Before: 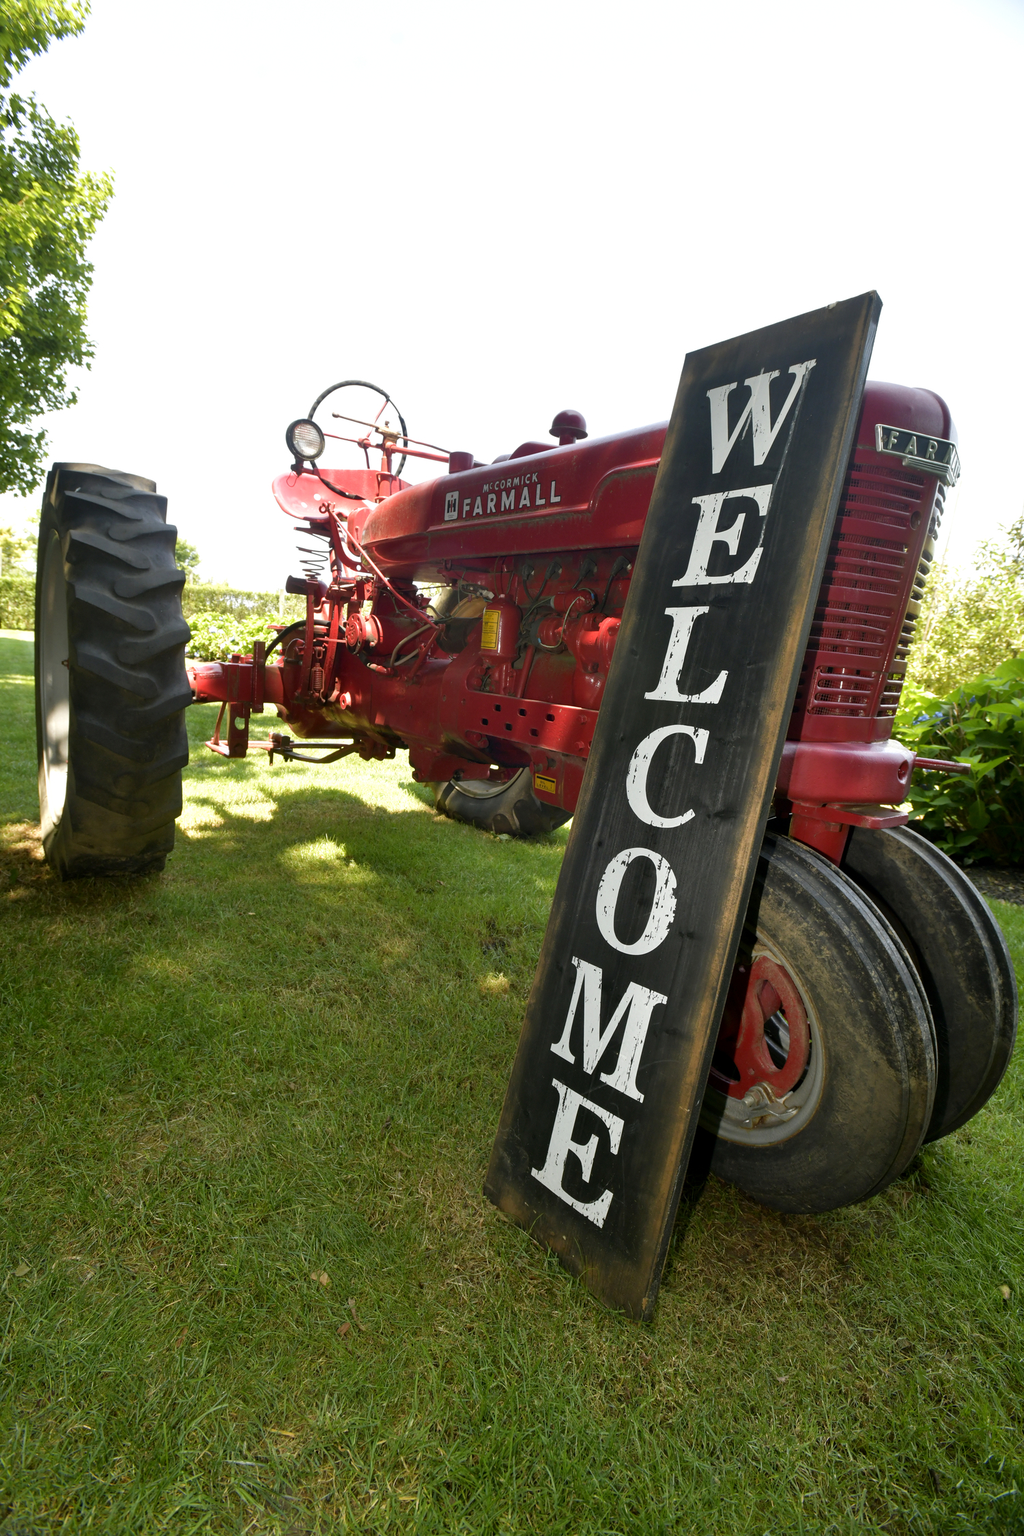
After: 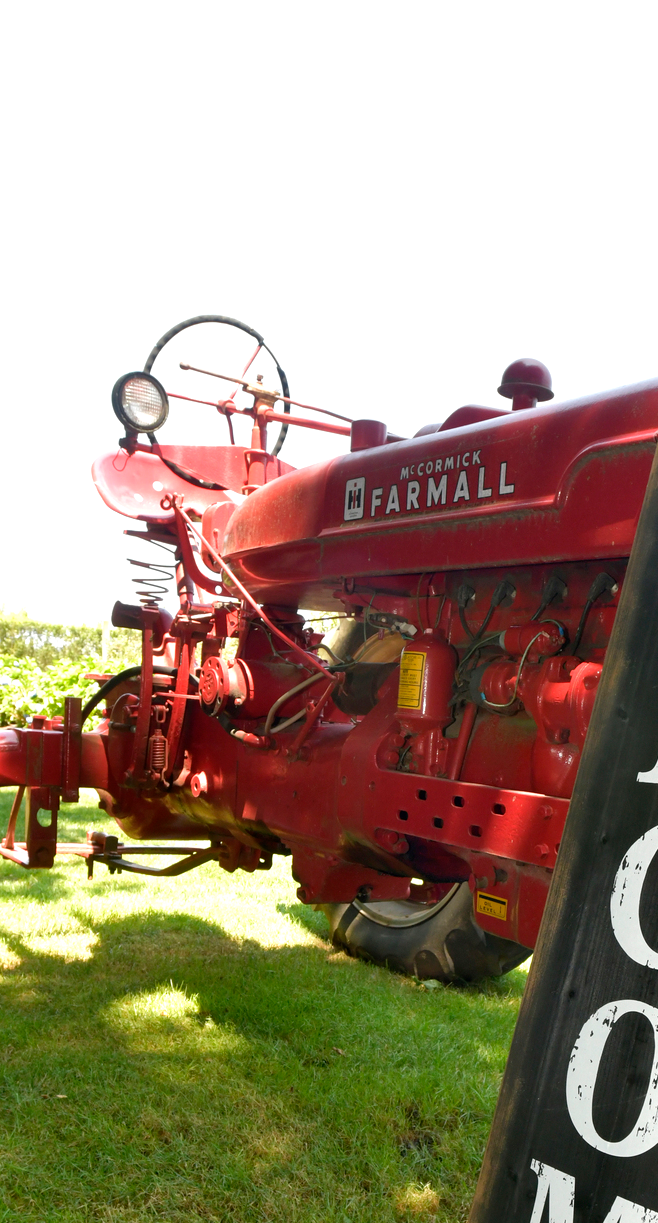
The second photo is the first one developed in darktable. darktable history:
exposure: exposure 0.194 EV, compensate highlight preservation false
crop: left 20.471%, top 10.791%, right 35.62%, bottom 34.824%
